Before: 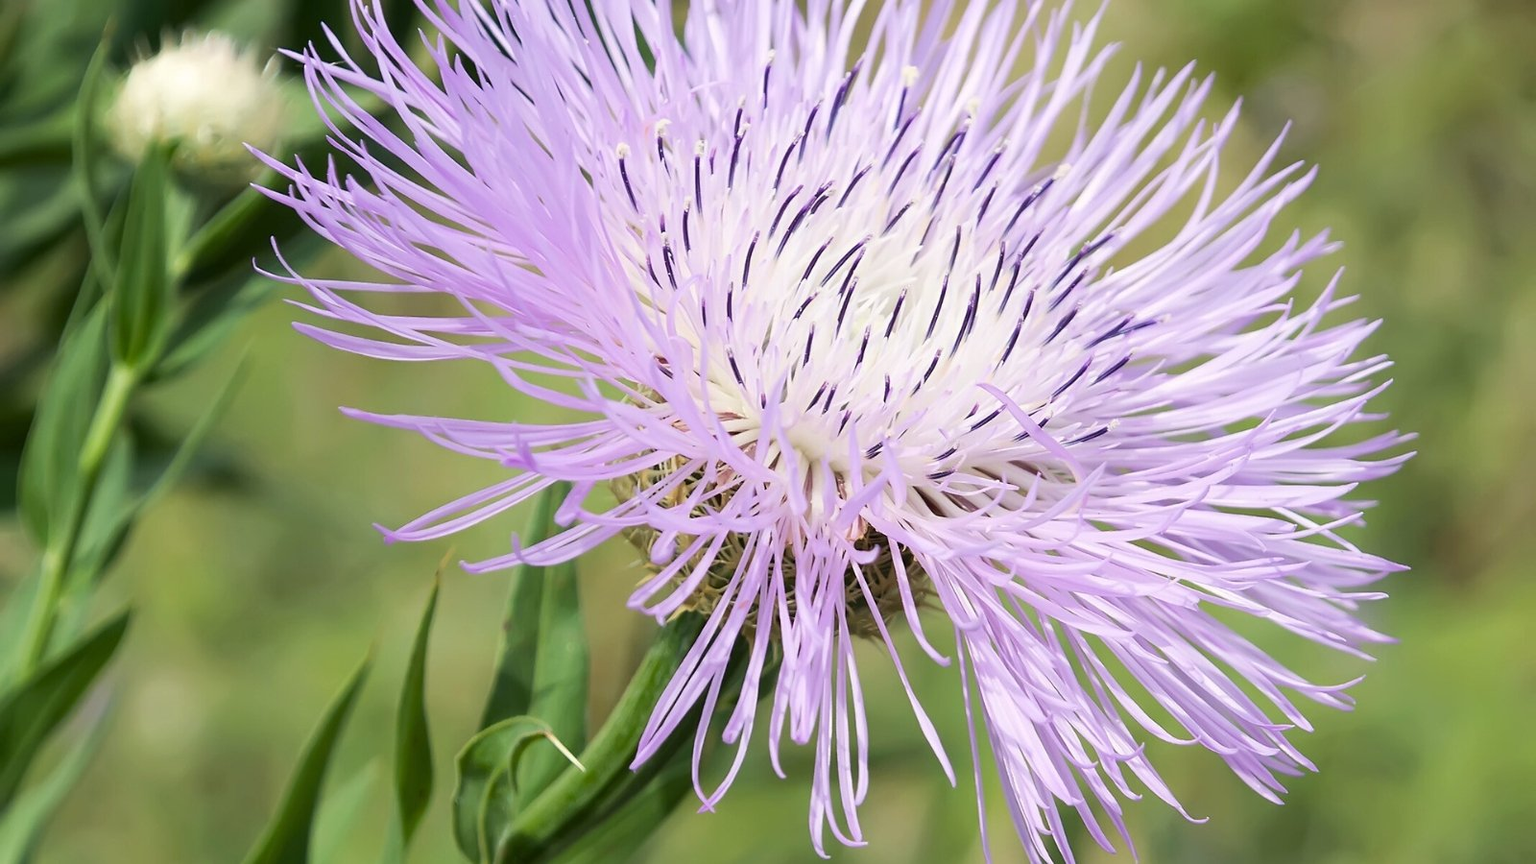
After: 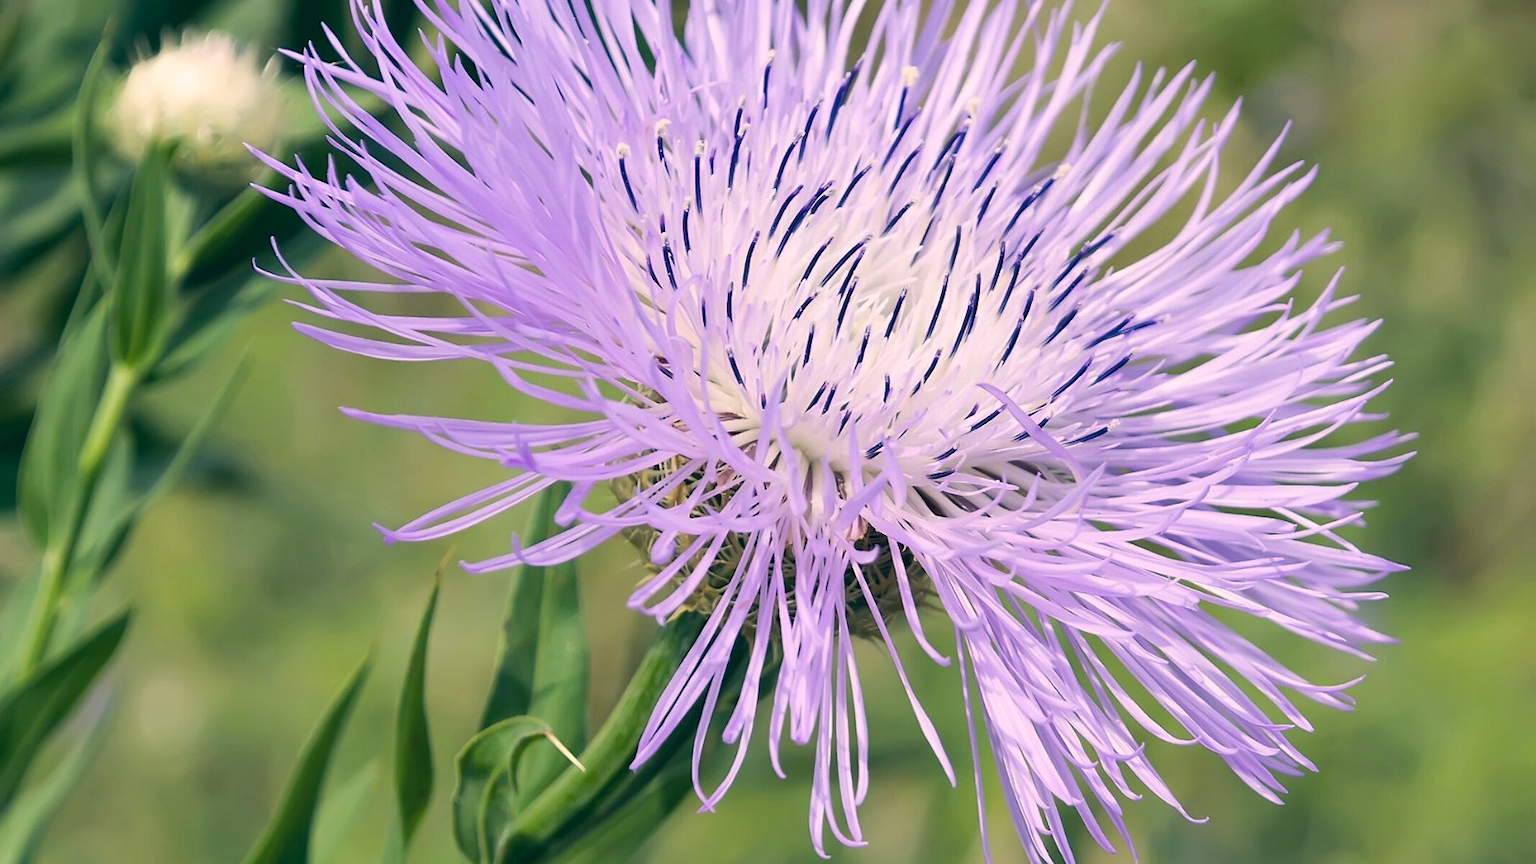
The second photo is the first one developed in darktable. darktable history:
white balance: red 0.954, blue 1.079
color correction: highlights a* 10.32, highlights b* 14.66, shadows a* -9.59, shadows b* -15.02
shadows and highlights: shadows 60, soften with gaussian
